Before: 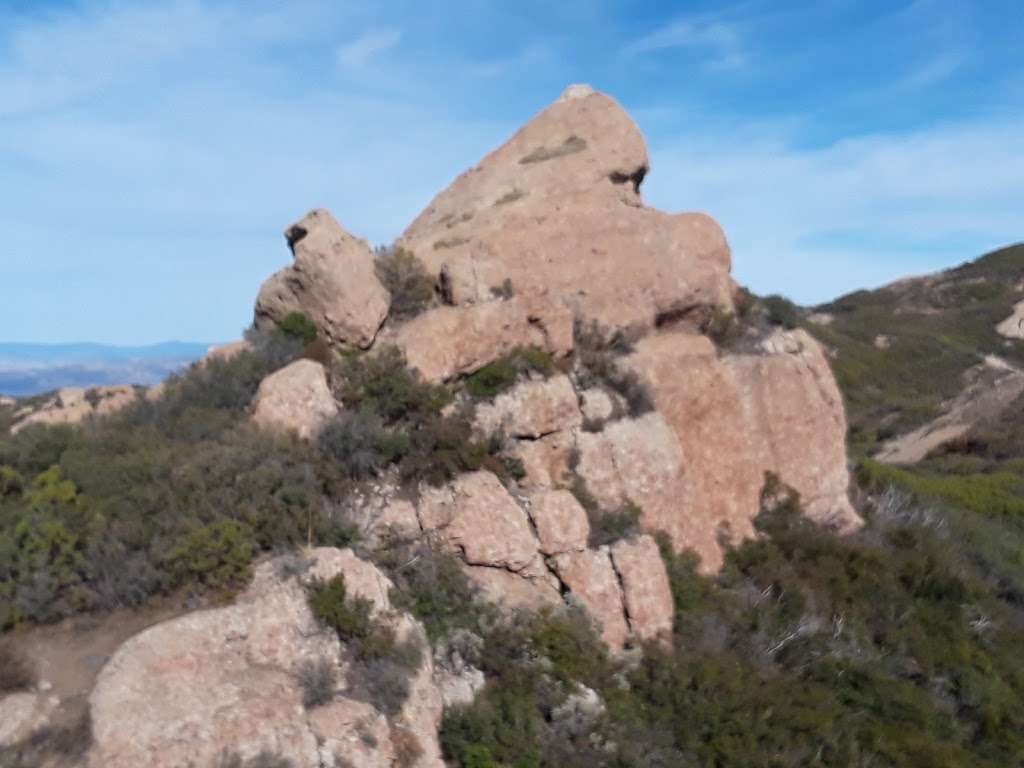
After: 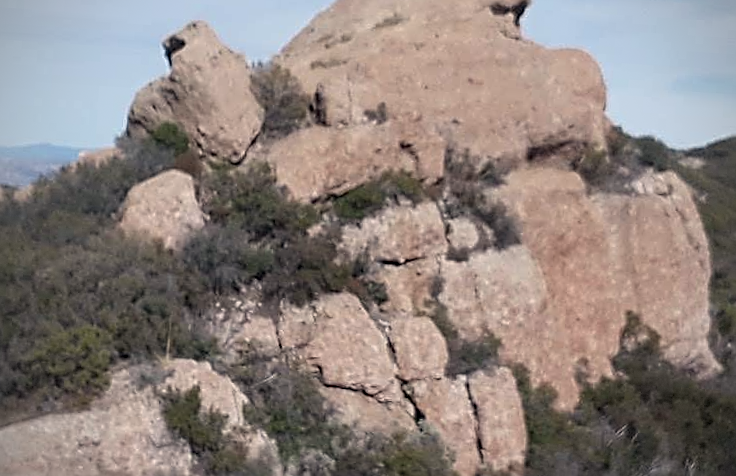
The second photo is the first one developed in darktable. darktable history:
sharpen: amount 0.902
vignetting: fall-off start 74.69%, fall-off radius 66.46%, dithering 8-bit output
crop and rotate: angle -3.66°, left 9.865%, top 20.772%, right 12.286%, bottom 11.97%
color correction: highlights a* 2.88, highlights b* 4.99, shadows a* -1.48, shadows b* -4.84, saturation 0.769
